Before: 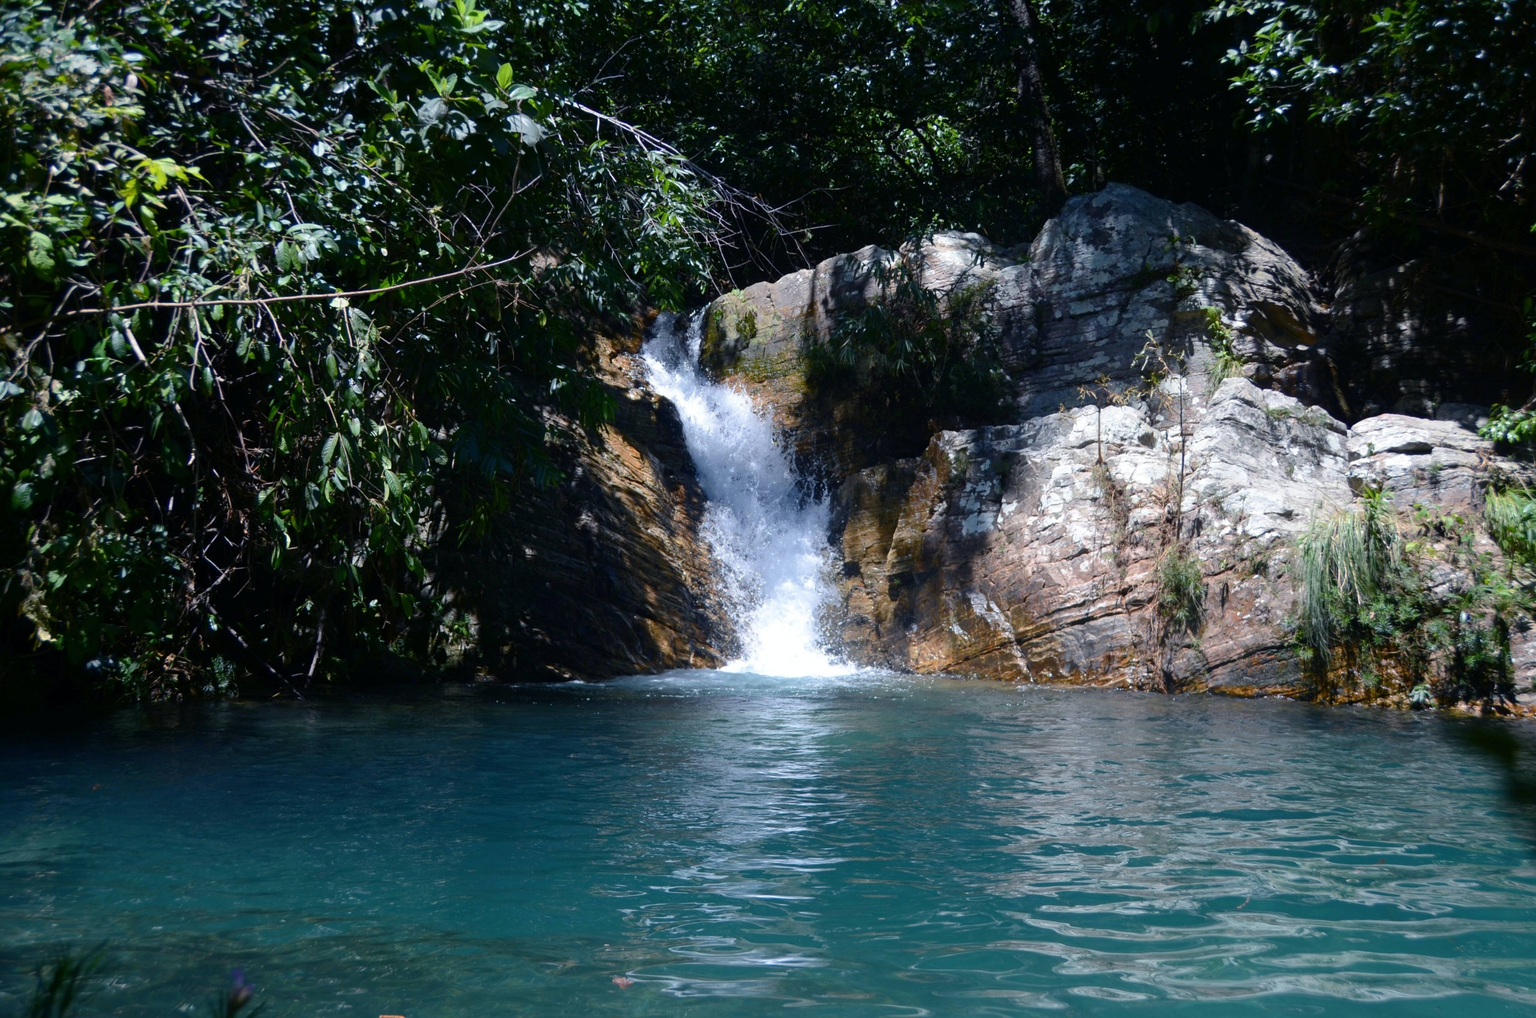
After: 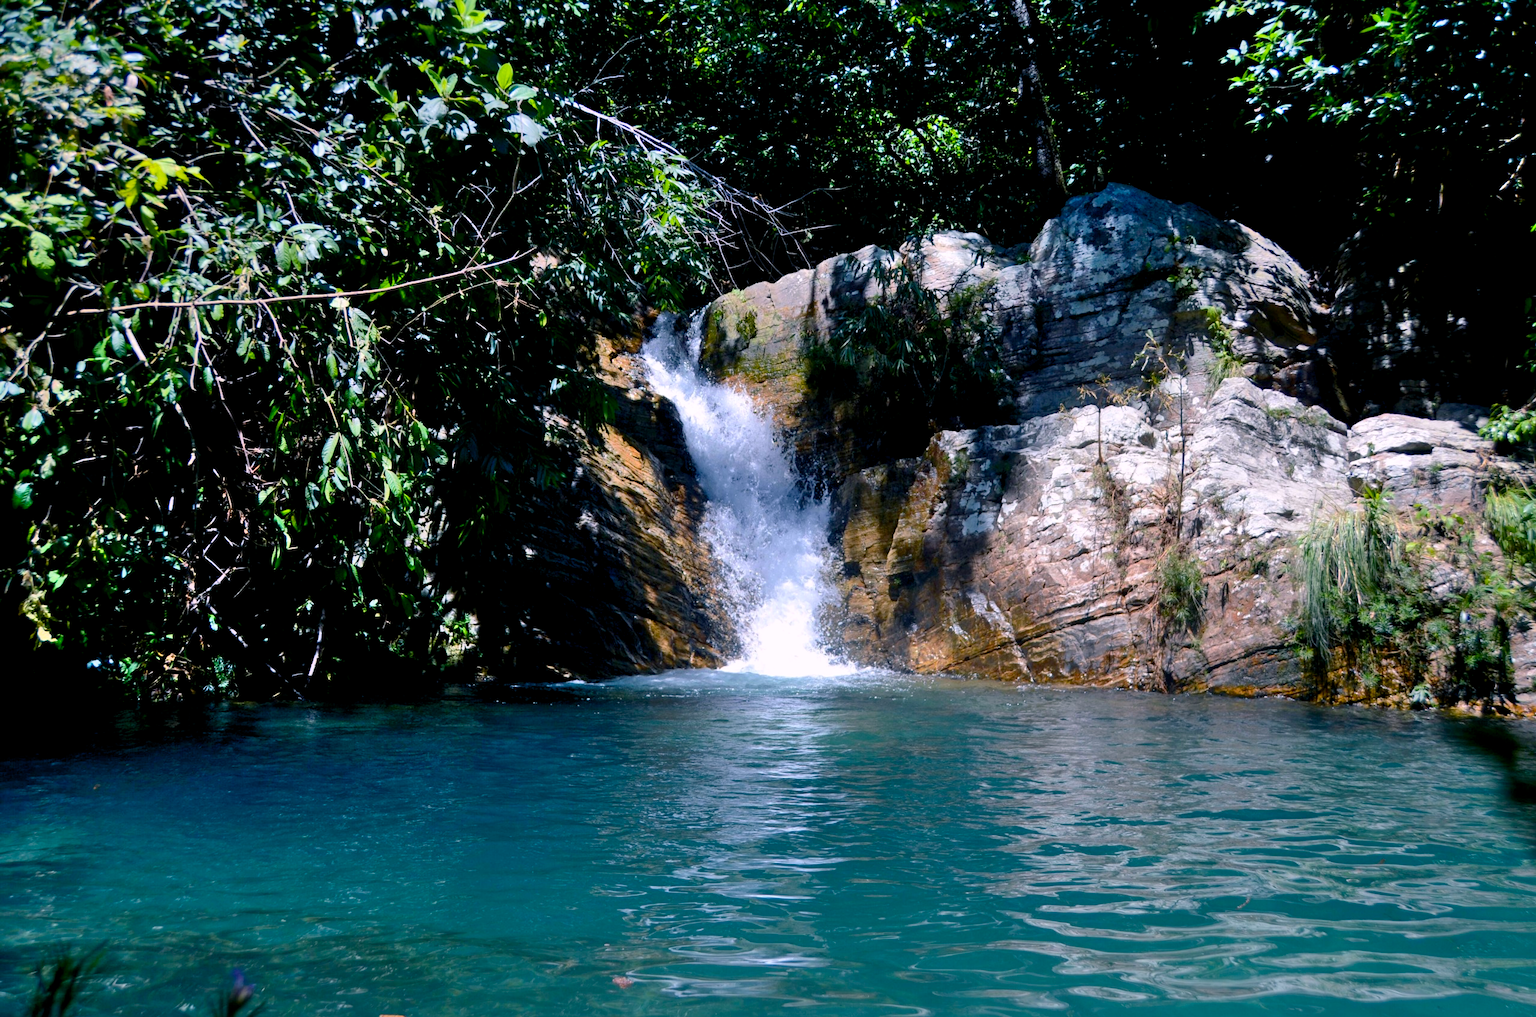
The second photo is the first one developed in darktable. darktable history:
tone equalizer: on, module defaults
color balance rgb: shadows lift › chroma 2%, shadows lift › hue 217.2°, power › chroma 0.25%, power › hue 60°, highlights gain › chroma 1.5%, highlights gain › hue 309.6°, global offset › luminance -0.5%, perceptual saturation grading › global saturation 15%, global vibrance 20%
shadows and highlights: soften with gaussian
